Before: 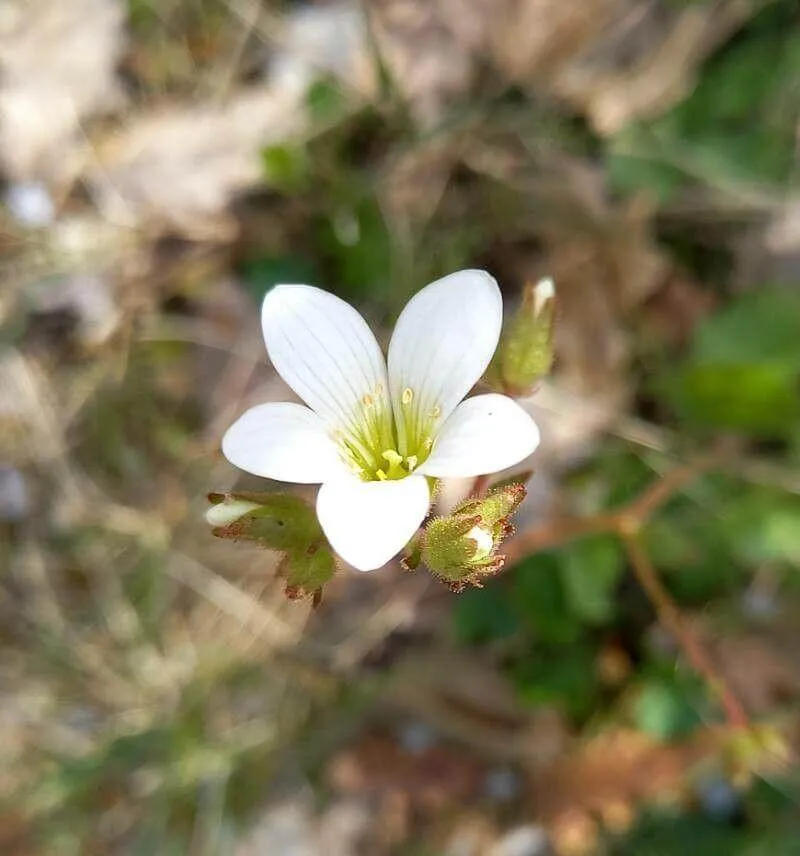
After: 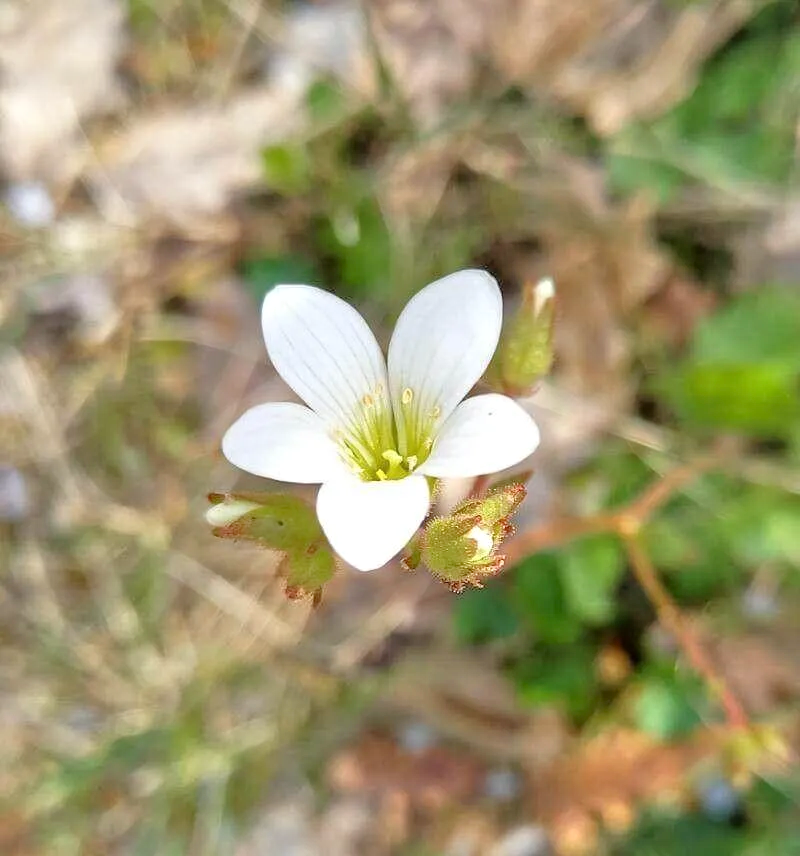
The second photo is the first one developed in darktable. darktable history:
exposure: compensate highlight preservation false
tone equalizer: -7 EV 0.15 EV, -6 EV 0.6 EV, -5 EV 1.15 EV, -4 EV 1.33 EV, -3 EV 1.15 EV, -2 EV 0.6 EV, -1 EV 0.15 EV, mask exposure compensation -0.5 EV
